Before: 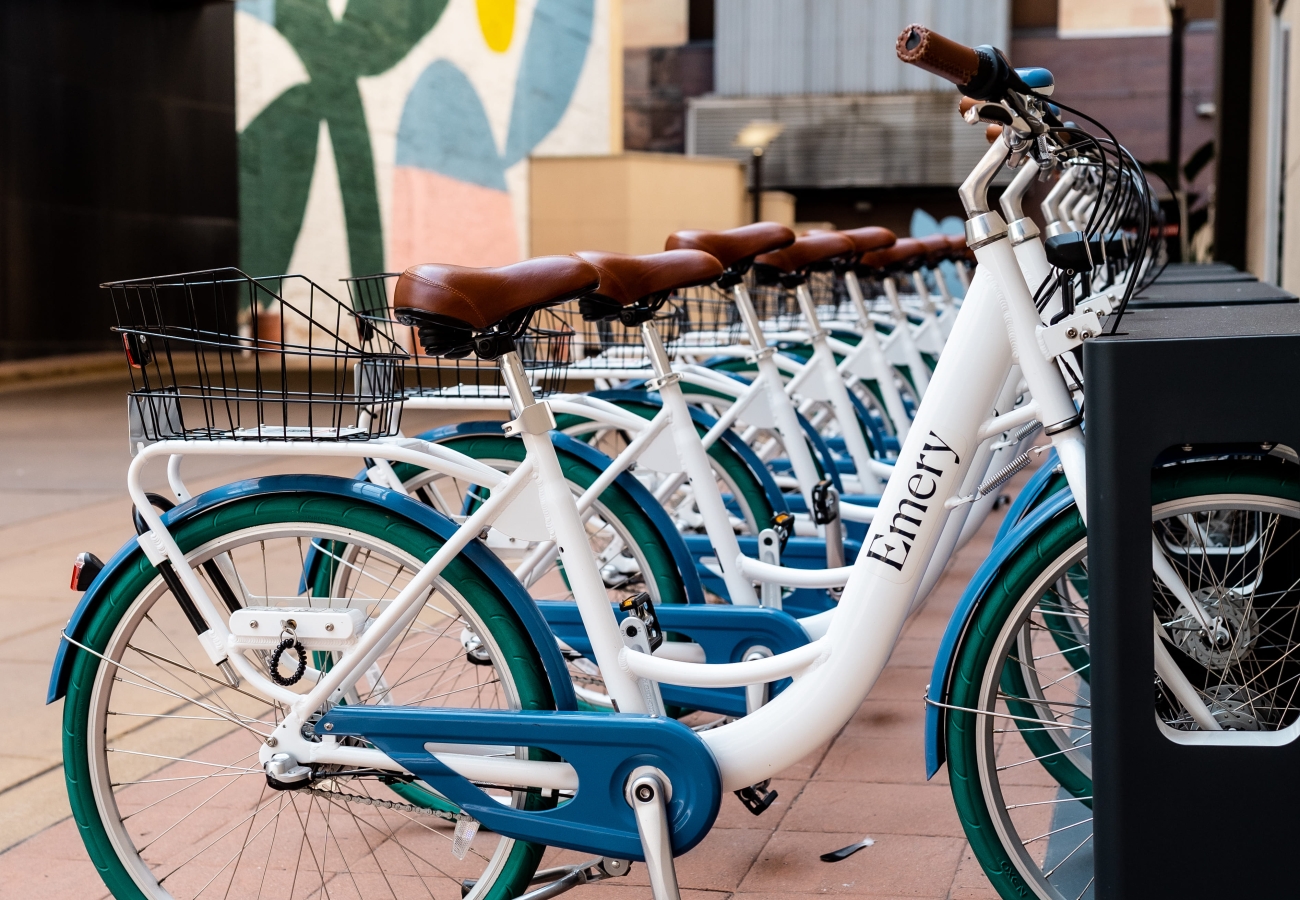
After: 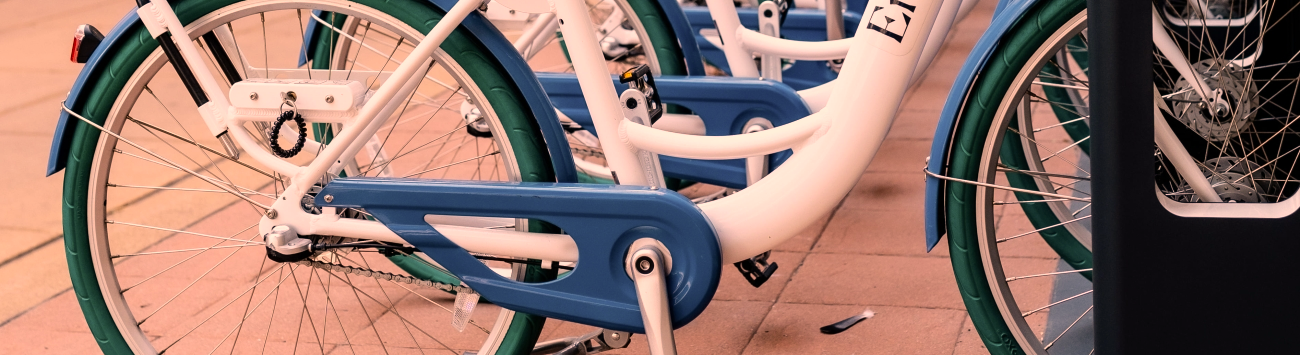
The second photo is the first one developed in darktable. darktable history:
crop and rotate: top 58.675%, bottom 1.842%
color correction: highlights a* 20.87, highlights b* 19.63
